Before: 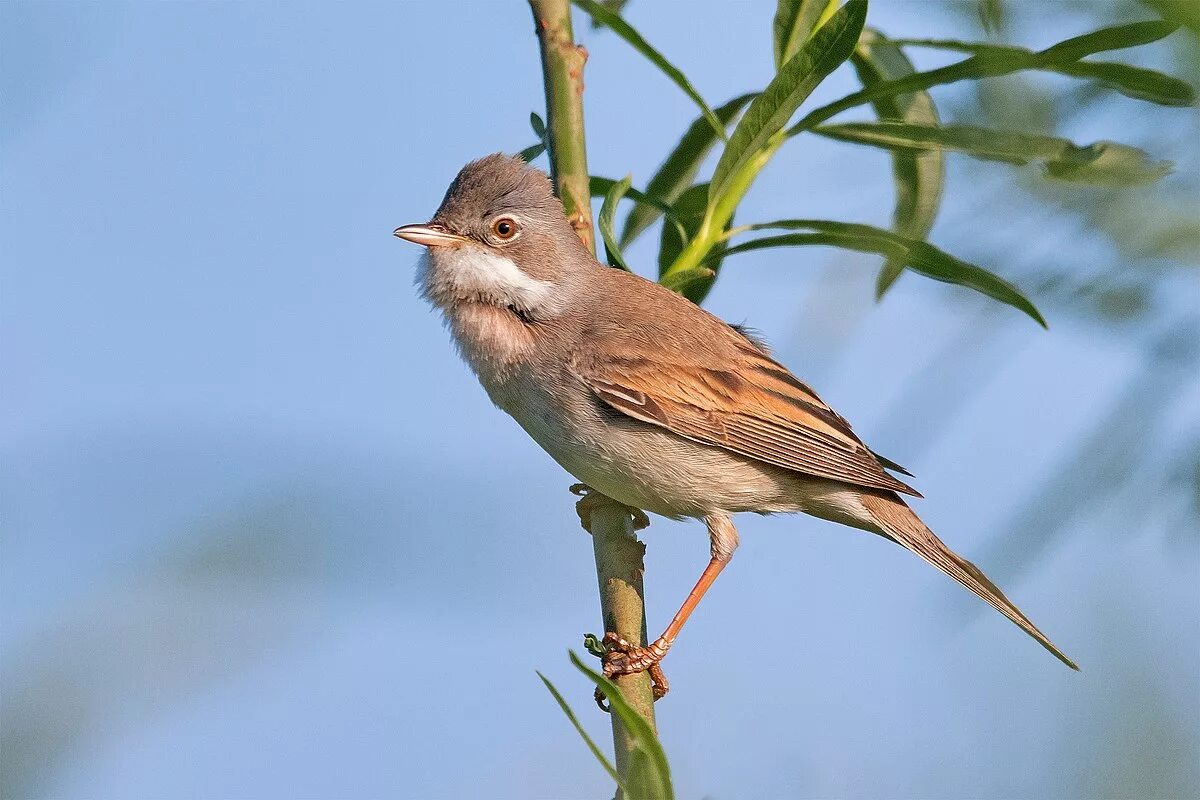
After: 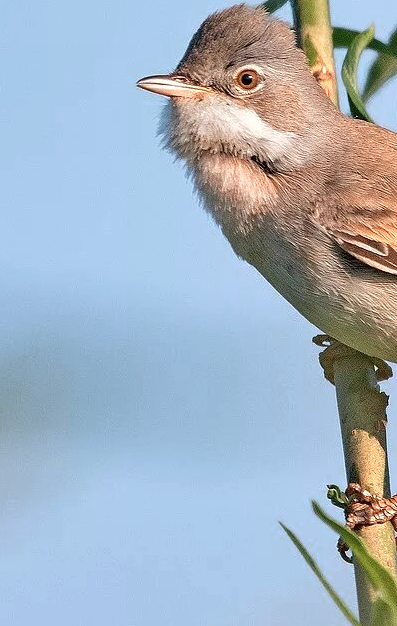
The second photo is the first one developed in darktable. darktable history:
crop and rotate: left 21.453%, top 18.732%, right 45.453%, bottom 3.007%
tone equalizer: edges refinement/feathering 500, mask exposure compensation -1.57 EV, preserve details no
color zones: curves: ch0 [(0.018, 0.548) (0.224, 0.64) (0.425, 0.447) (0.675, 0.575) (0.732, 0.579)]; ch1 [(0.066, 0.487) (0.25, 0.5) (0.404, 0.43) (0.75, 0.421) (0.956, 0.421)]; ch2 [(0.044, 0.561) (0.215, 0.465) (0.399, 0.544) (0.465, 0.548) (0.614, 0.447) (0.724, 0.43) (0.882, 0.623) (0.956, 0.632)]
